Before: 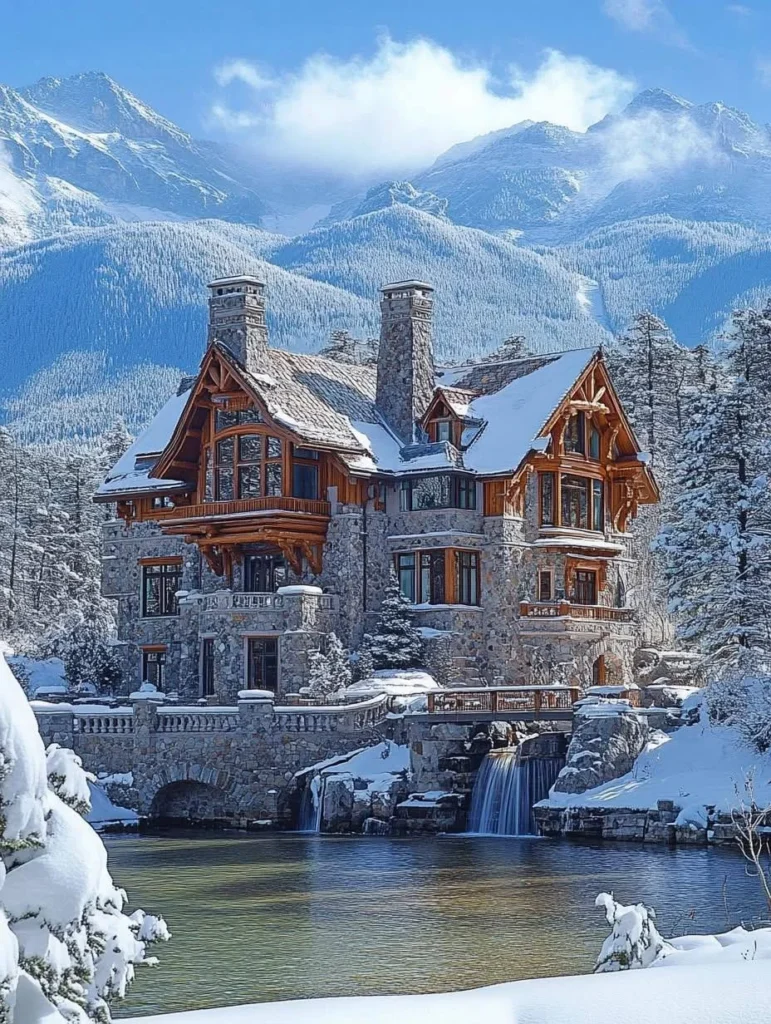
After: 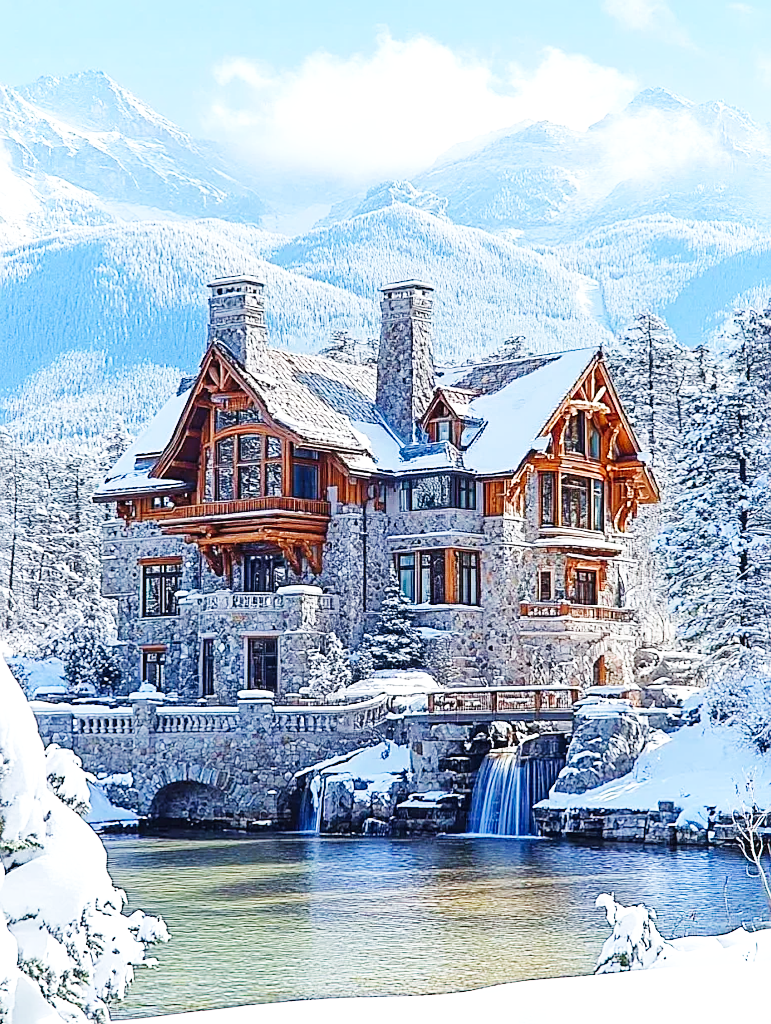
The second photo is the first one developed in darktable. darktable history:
sharpen: on, module defaults
base curve: curves: ch0 [(0, 0.003) (0.001, 0.002) (0.006, 0.004) (0.02, 0.022) (0.048, 0.086) (0.094, 0.234) (0.162, 0.431) (0.258, 0.629) (0.385, 0.8) (0.548, 0.918) (0.751, 0.988) (1, 1)], preserve colors none
lens correction: scale 1, crop 1, focal 35, aperture 7.1, distance 1000, camera "Canon EOS 6D", lens "Sigma 35mm f/1.4 DG HSM"
